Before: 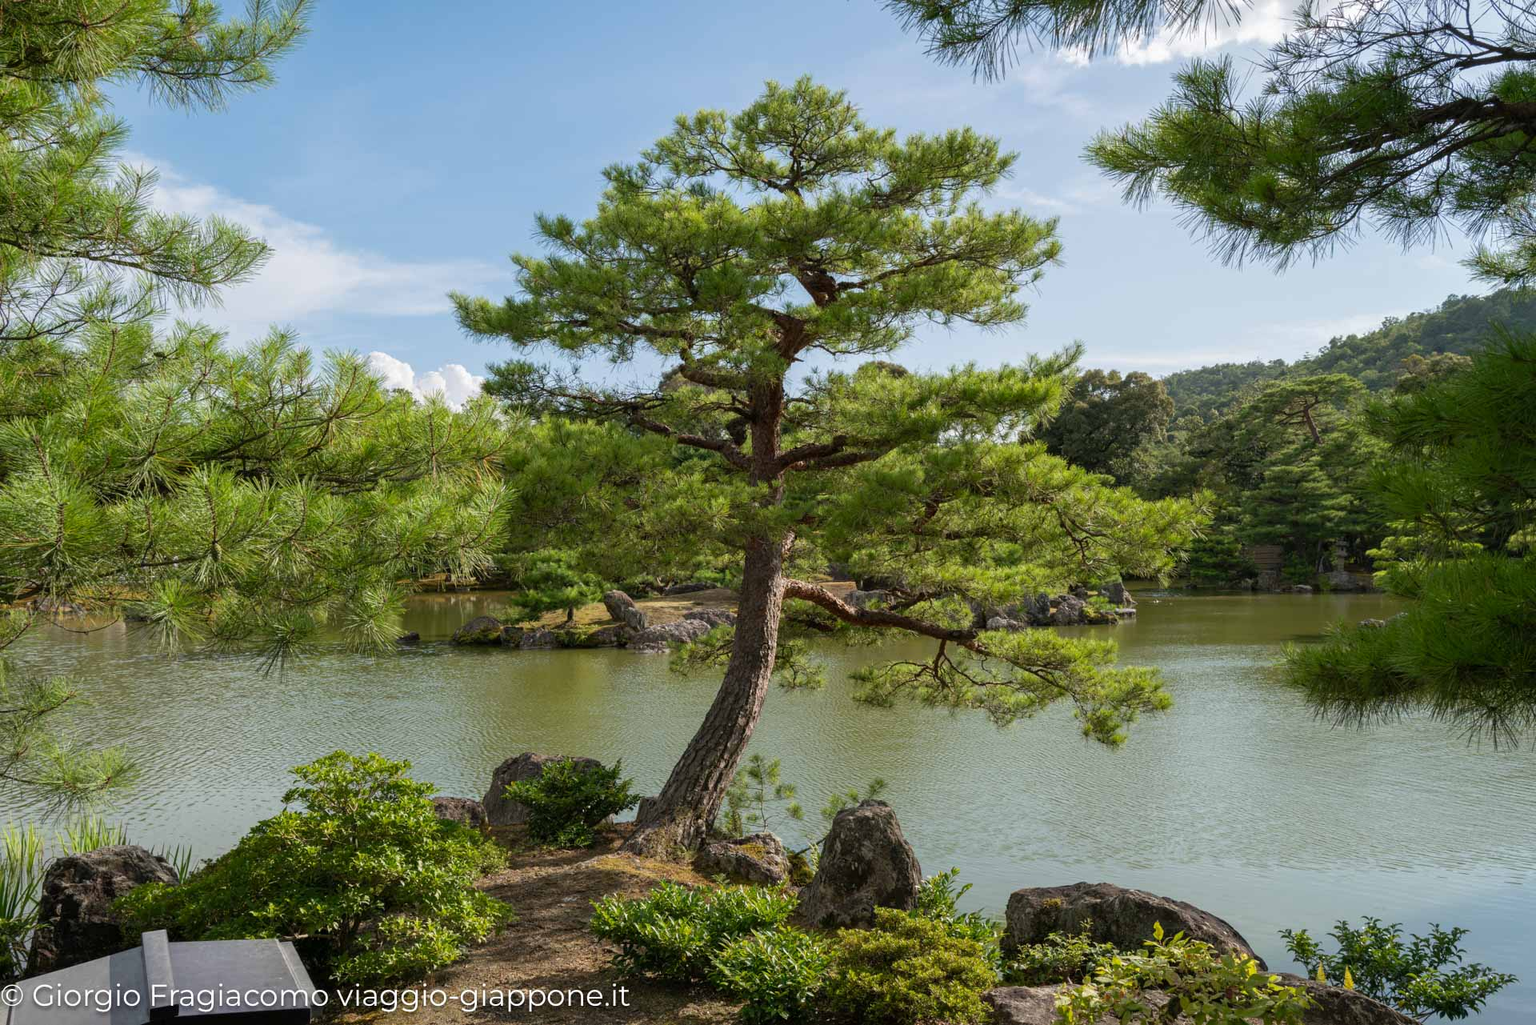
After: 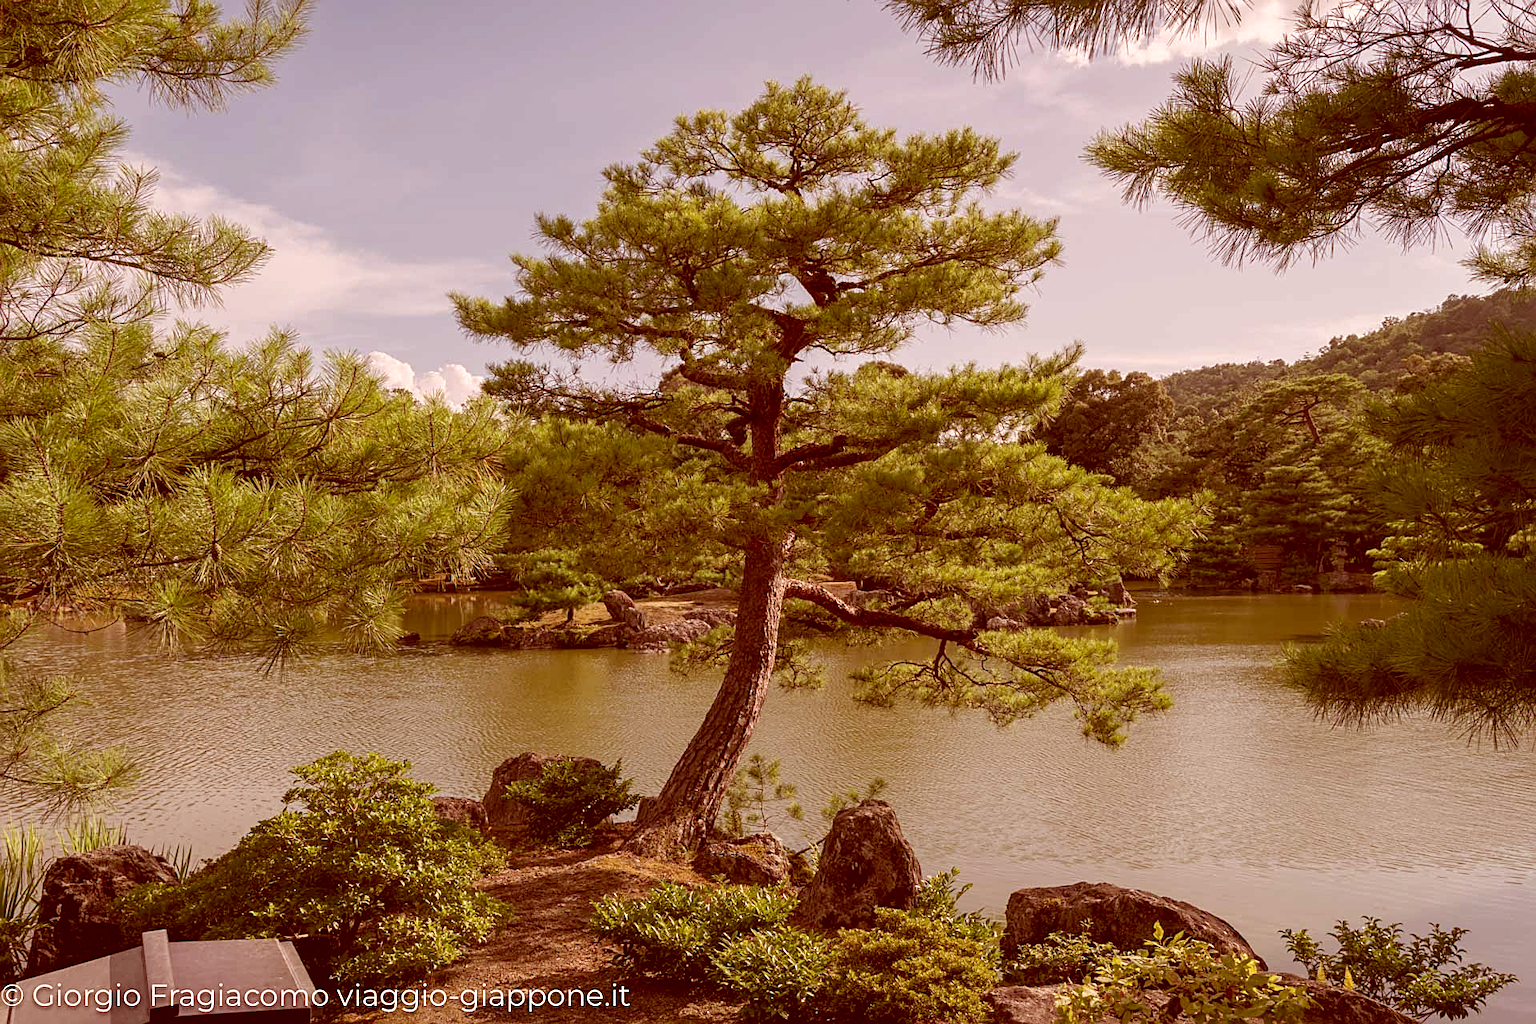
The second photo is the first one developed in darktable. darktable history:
color correction: highlights a* 9.03, highlights b* 8.71, shadows a* 40, shadows b* 40, saturation 0.8
sharpen: on, module defaults
